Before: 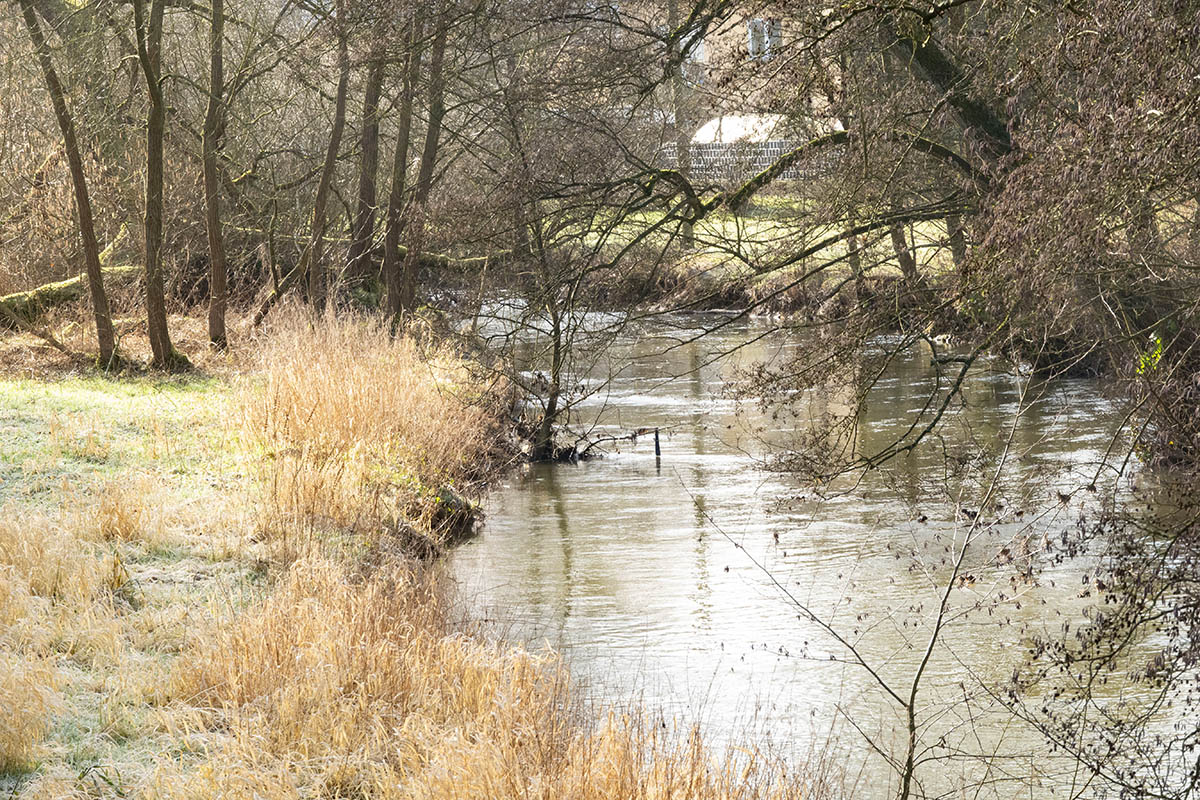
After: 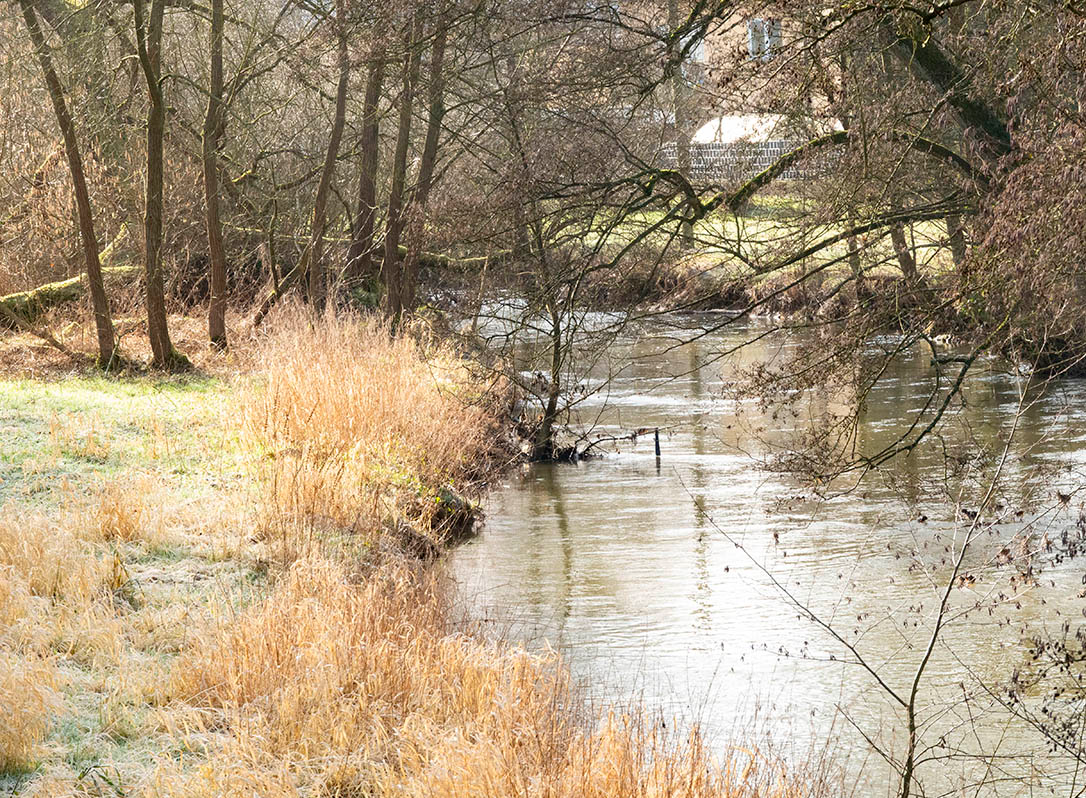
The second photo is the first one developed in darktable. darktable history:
crop: right 9.494%, bottom 0.039%
